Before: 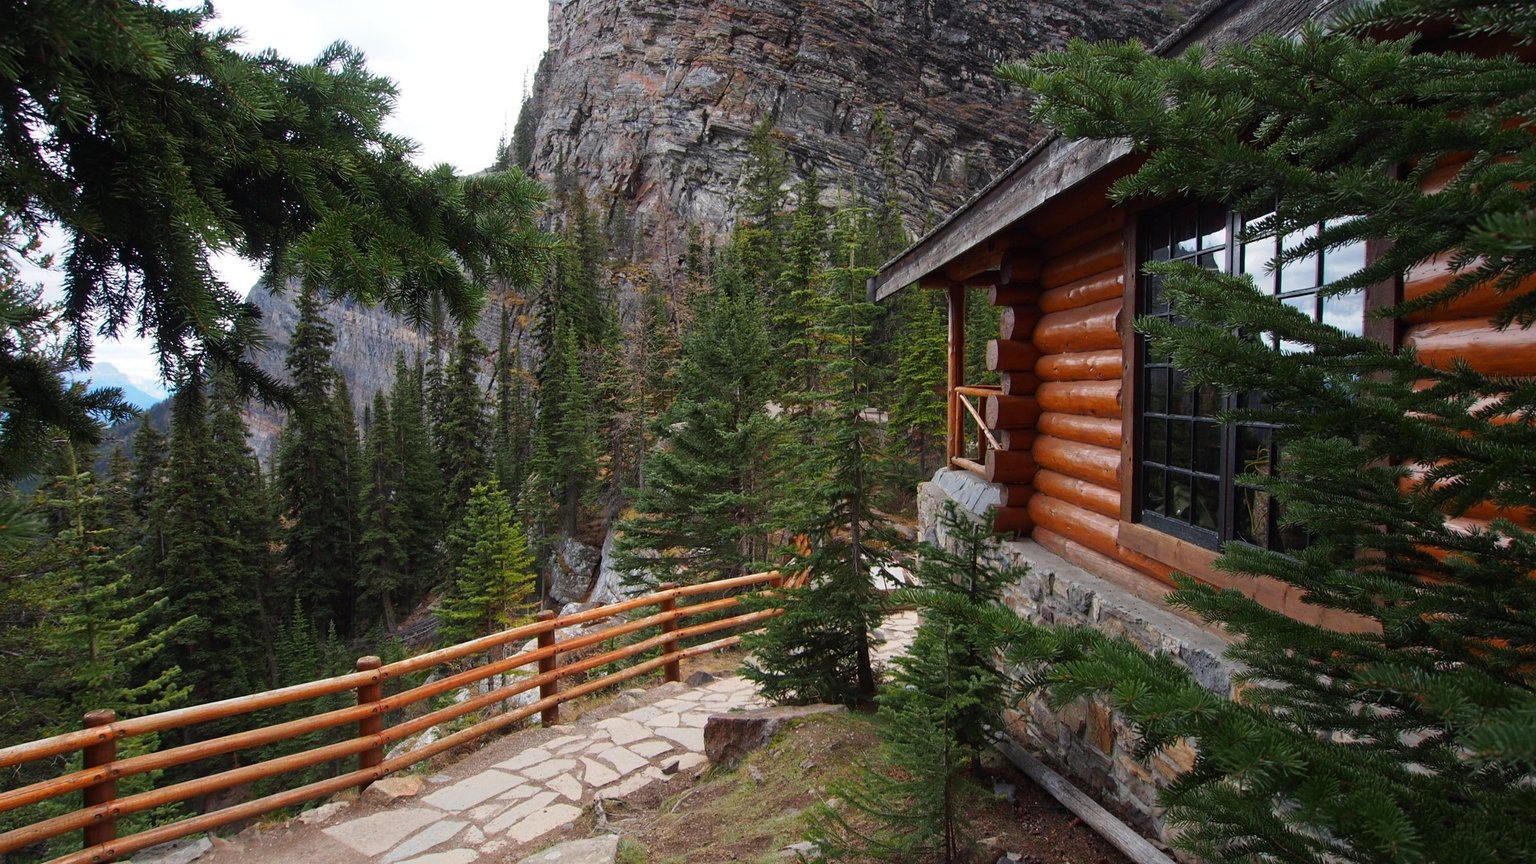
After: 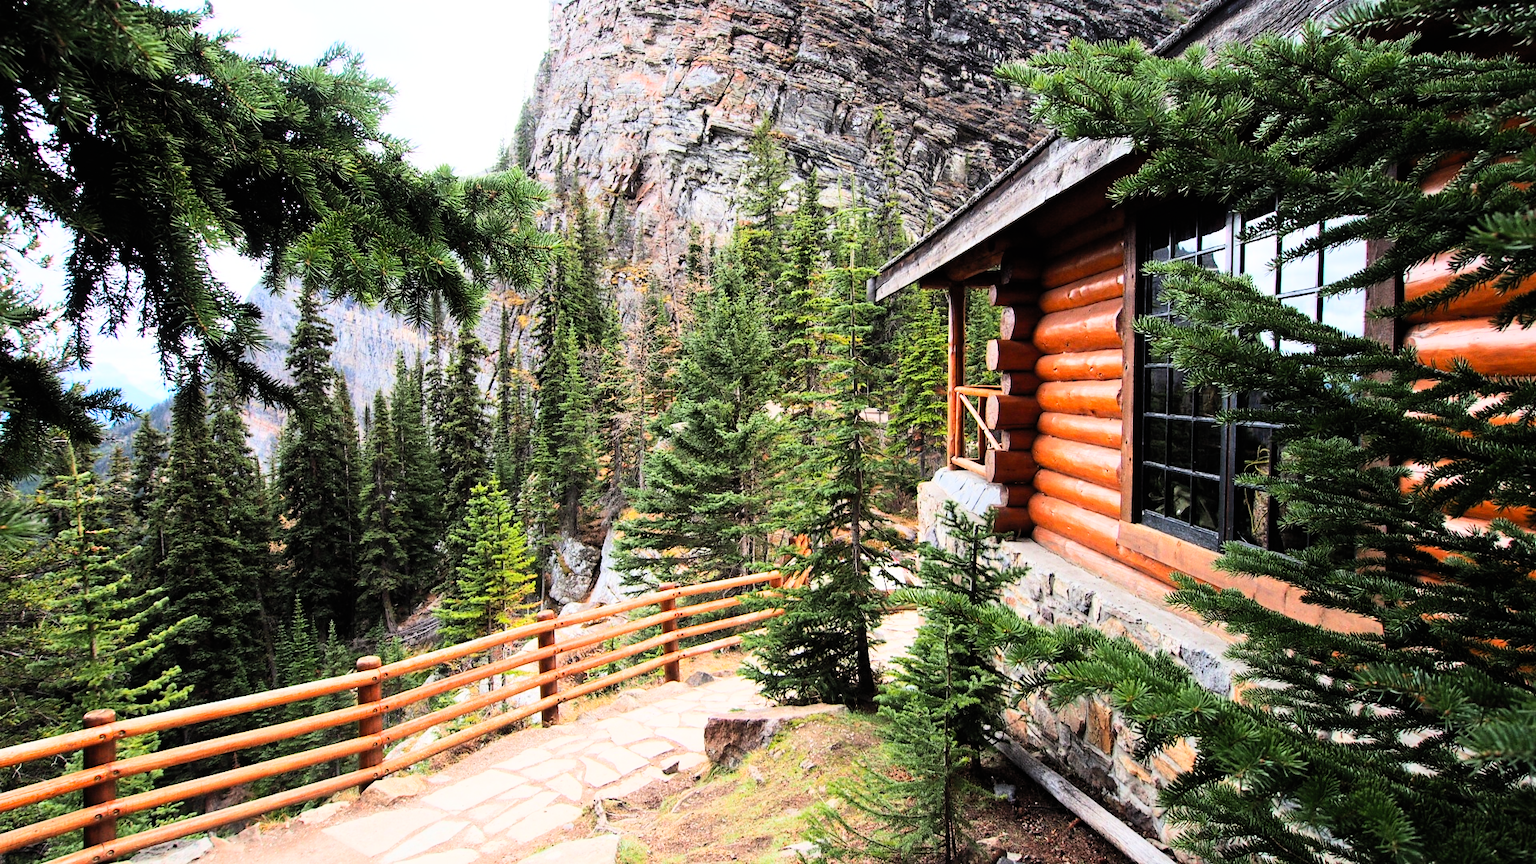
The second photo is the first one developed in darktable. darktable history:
filmic rgb: black relative exposure -5 EV, white relative exposure 3.99 EV, threshold 2.97 EV, hardness 2.9, contrast 1.383, enable highlight reconstruction true
contrast brightness saturation: contrast 0.203, brightness 0.159, saturation 0.226
exposure: black level correction 0, exposure 1.382 EV, compensate highlight preservation false
